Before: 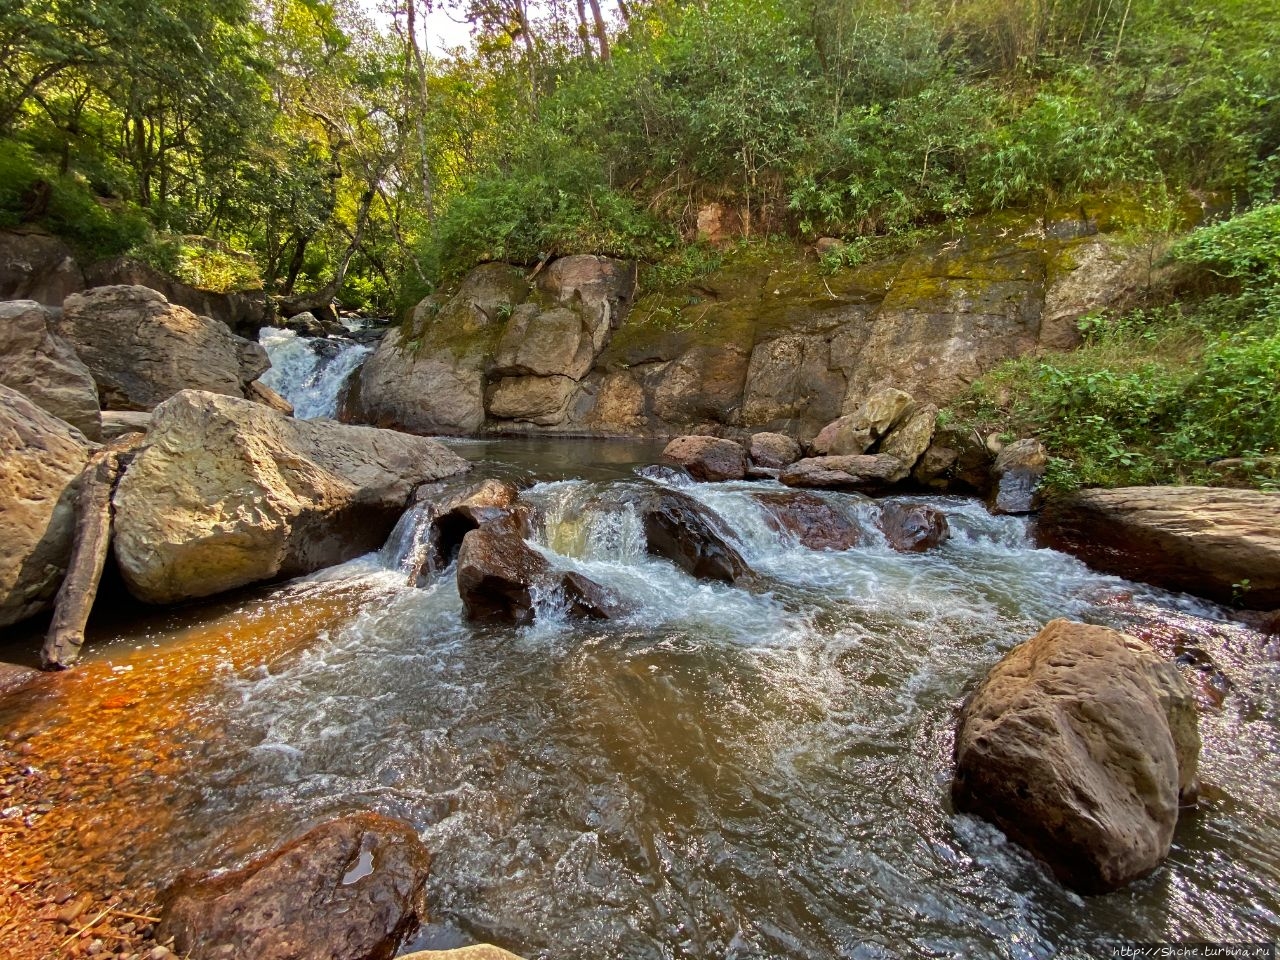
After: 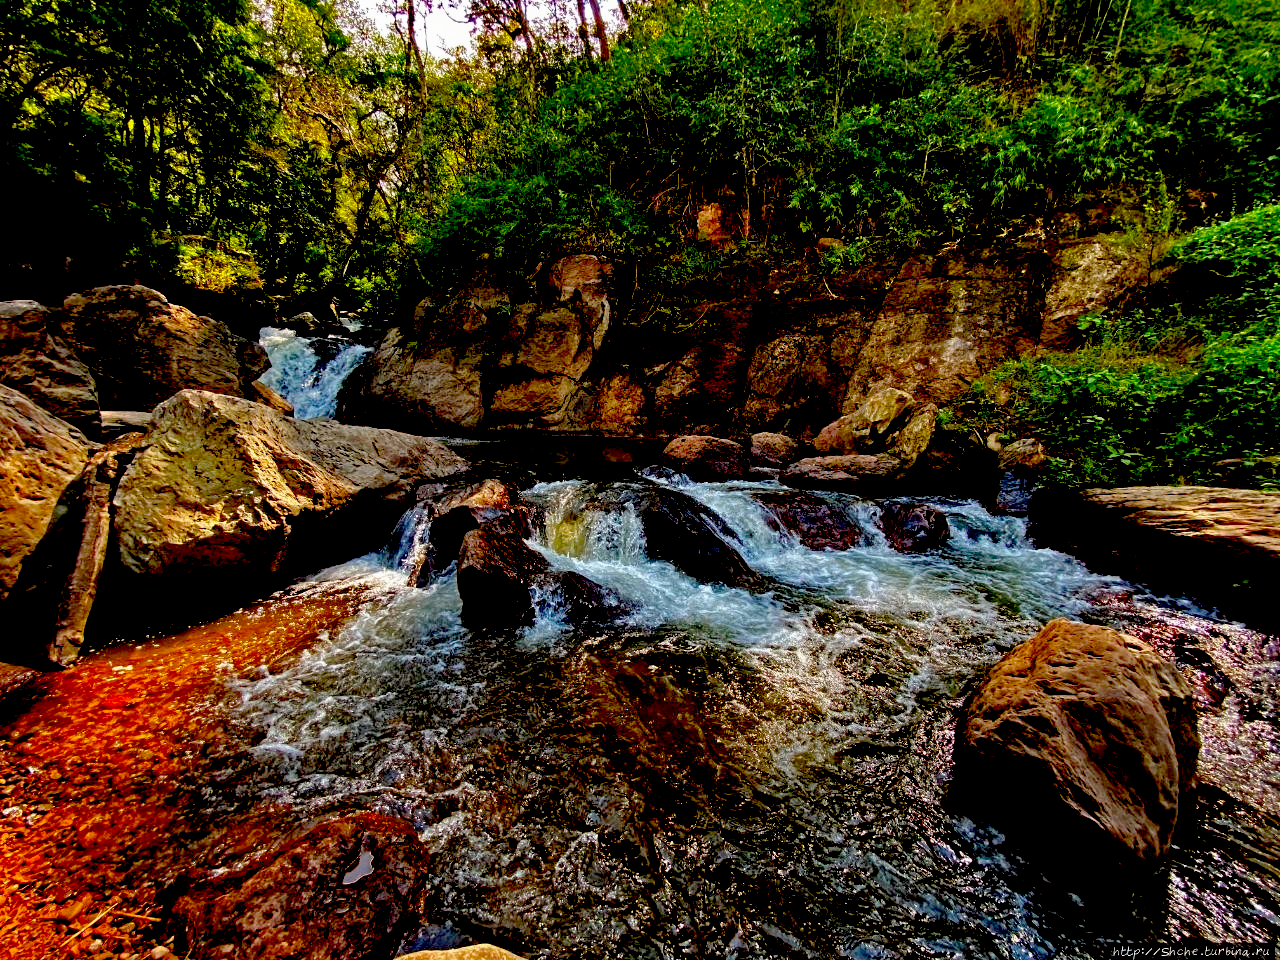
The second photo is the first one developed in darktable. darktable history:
base curve: curves: ch0 [(0.017, 0) (0.425, 0.441) (0.844, 0.933) (1, 1)], preserve colors none
exposure: black level correction 0.099, exposure -0.086 EV, compensate highlight preservation false
